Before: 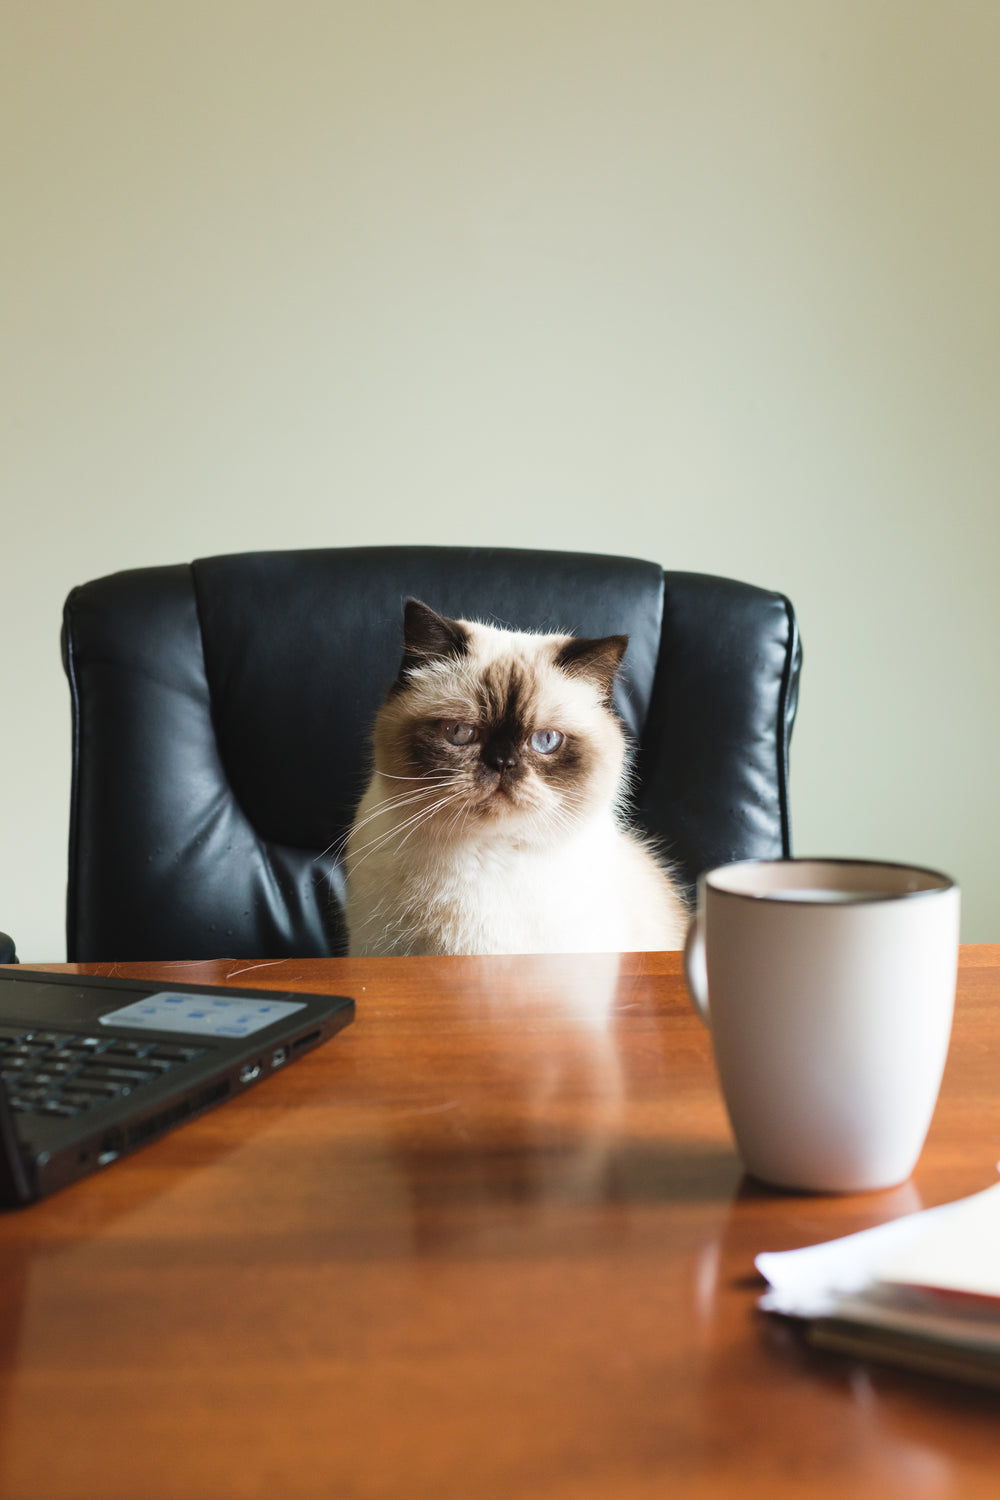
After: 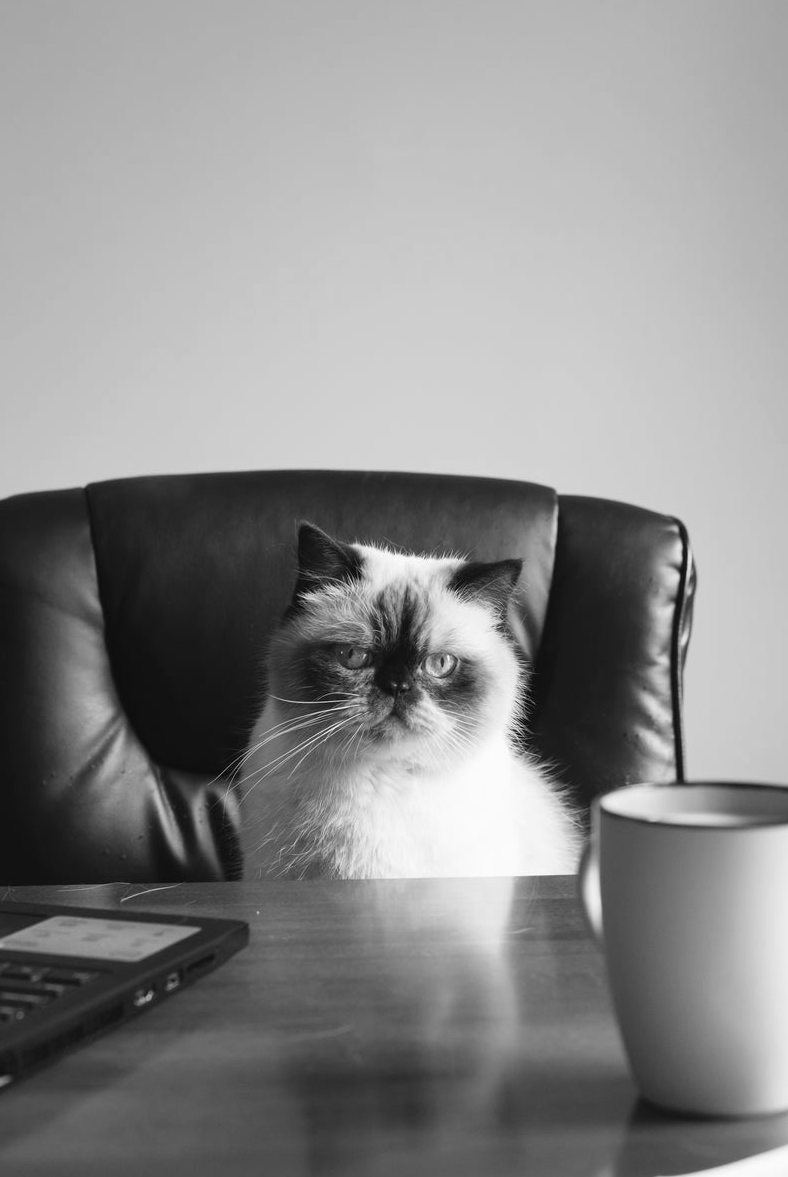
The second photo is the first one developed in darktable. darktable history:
crop and rotate: left 10.676%, top 5.094%, right 10.466%, bottom 16.388%
color calibration: output gray [0.253, 0.26, 0.487, 0], illuminant as shot in camera, x 0.358, y 0.373, temperature 4628.91 K
